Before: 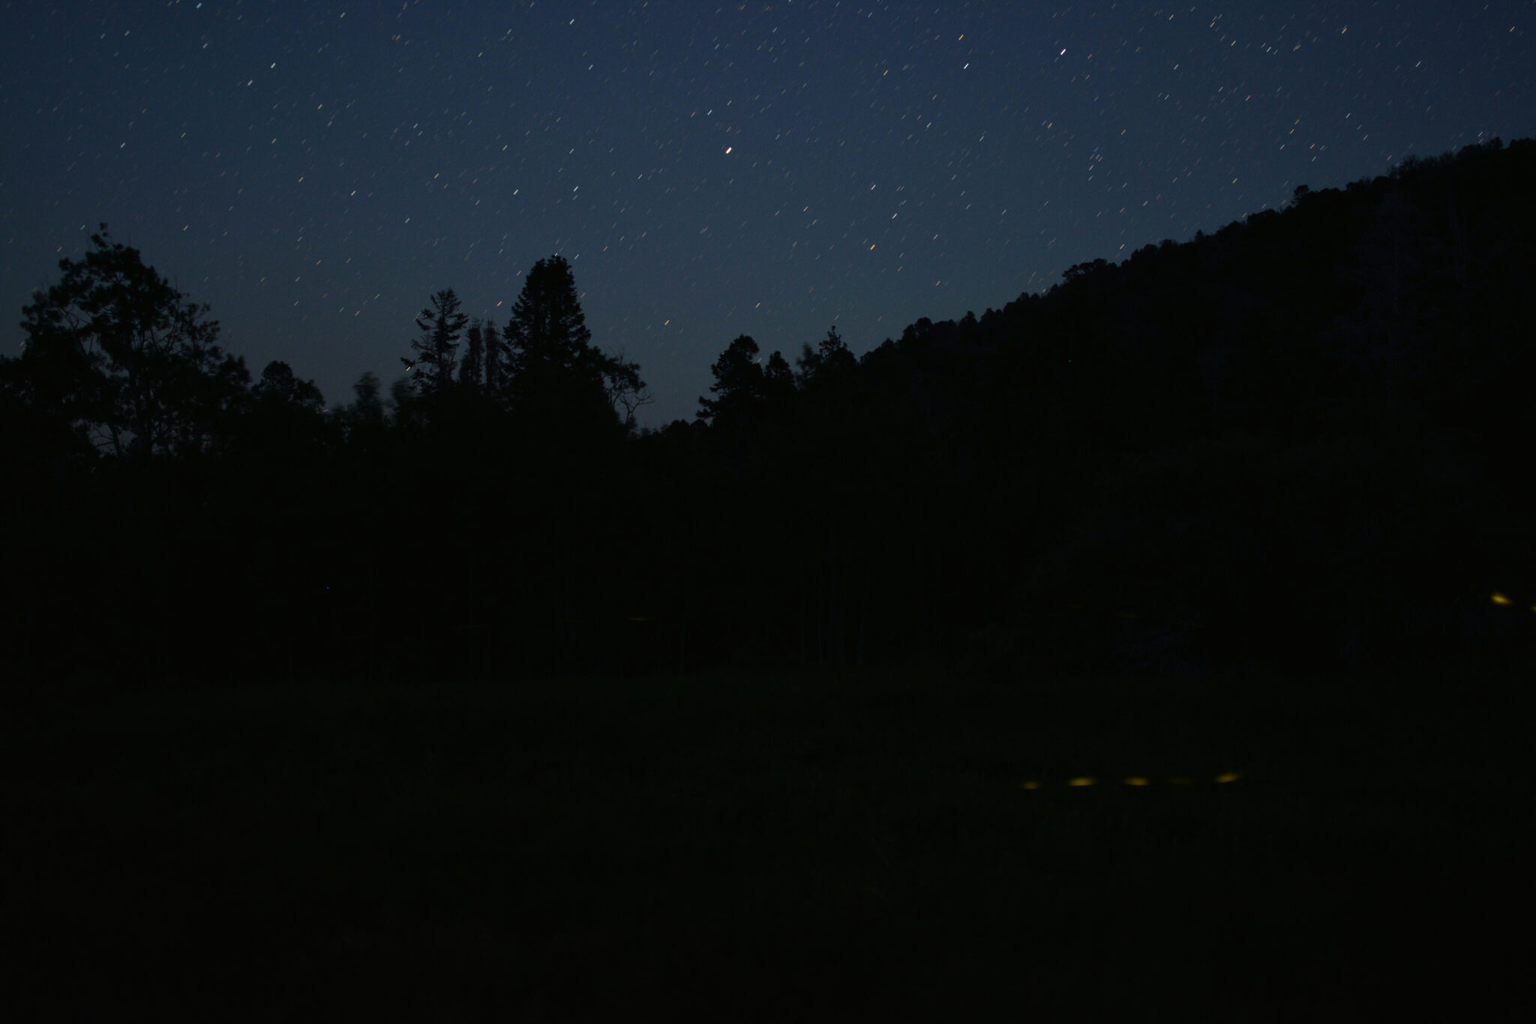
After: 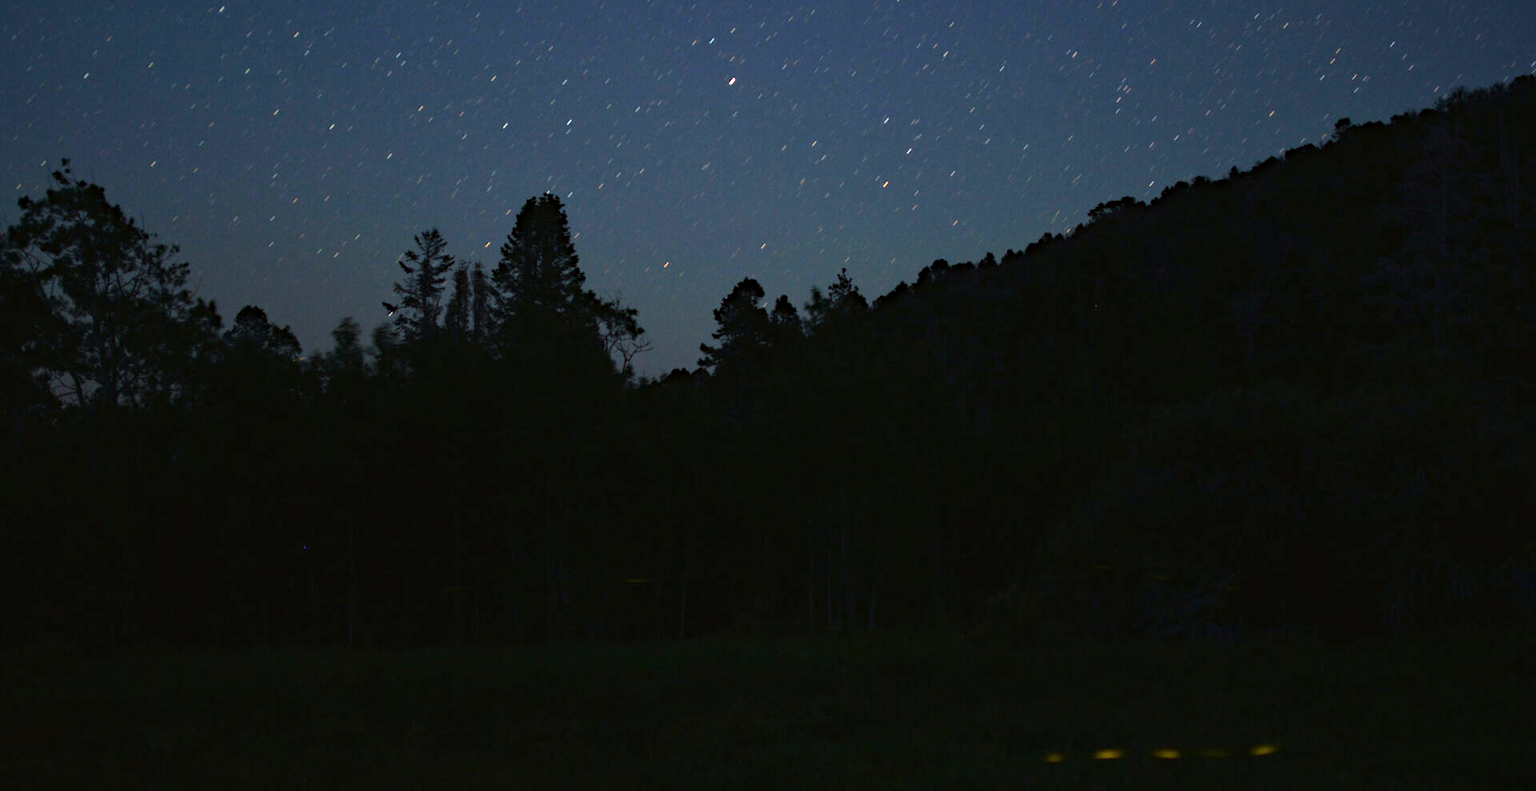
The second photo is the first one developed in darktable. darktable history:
exposure: black level correction 0, exposure 1.1 EV, compensate exposure bias true, compensate highlight preservation false
crop: left 2.737%, top 7.287%, right 3.421%, bottom 20.179%
haze removal: strength 0.29, distance 0.25, compatibility mode true, adaptive false
